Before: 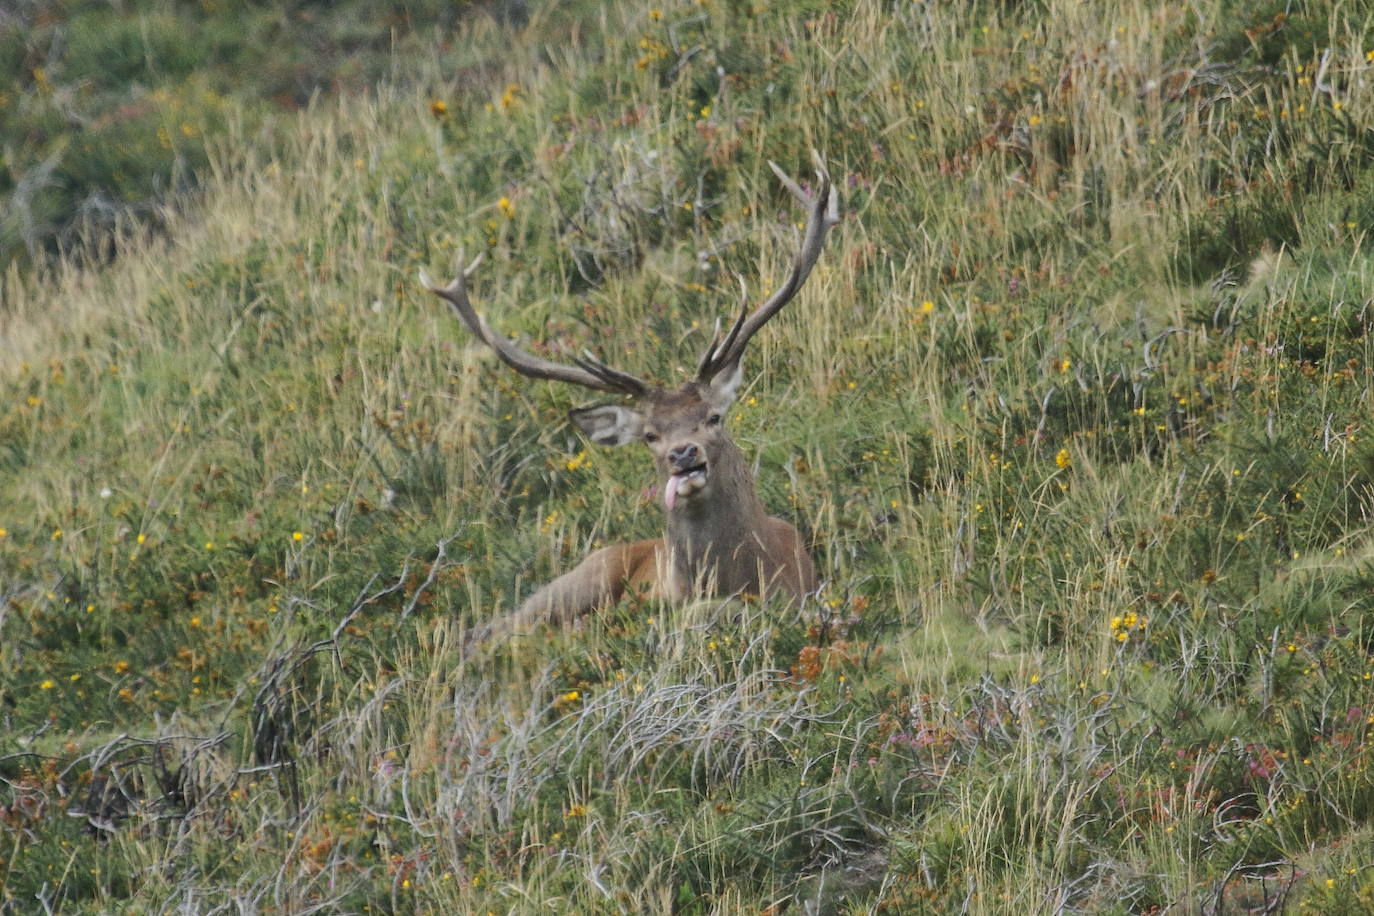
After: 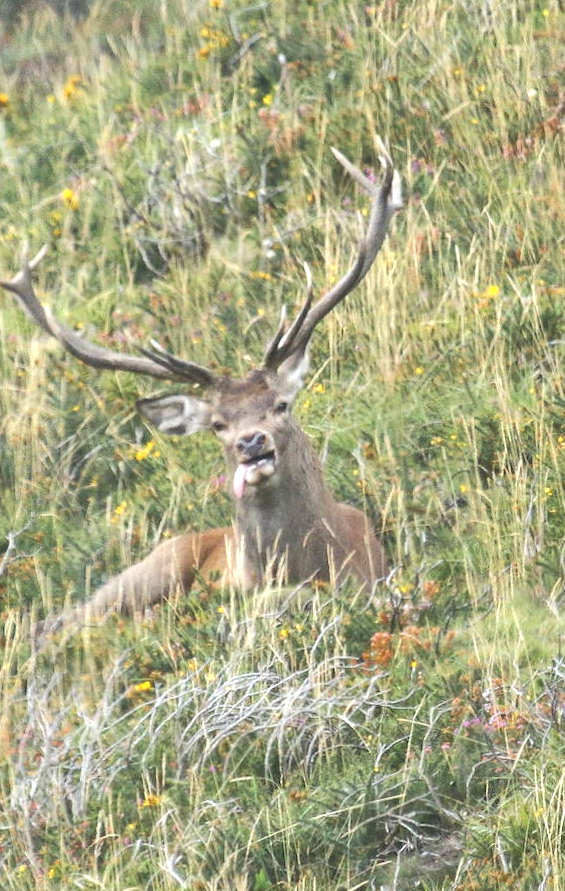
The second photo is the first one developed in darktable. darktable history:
crop: left 31.229%, right 27.105%
exposure: black level correction -0.005, exposure 1.002 EV, compensate highlight preservation false
rotate and perspective: rotation -1°, crop left 0.011, crop right 0.989, crop top 0.025, crop bottom 0.975
white balance: emerald 1
tone equalizer: on, module defaults
